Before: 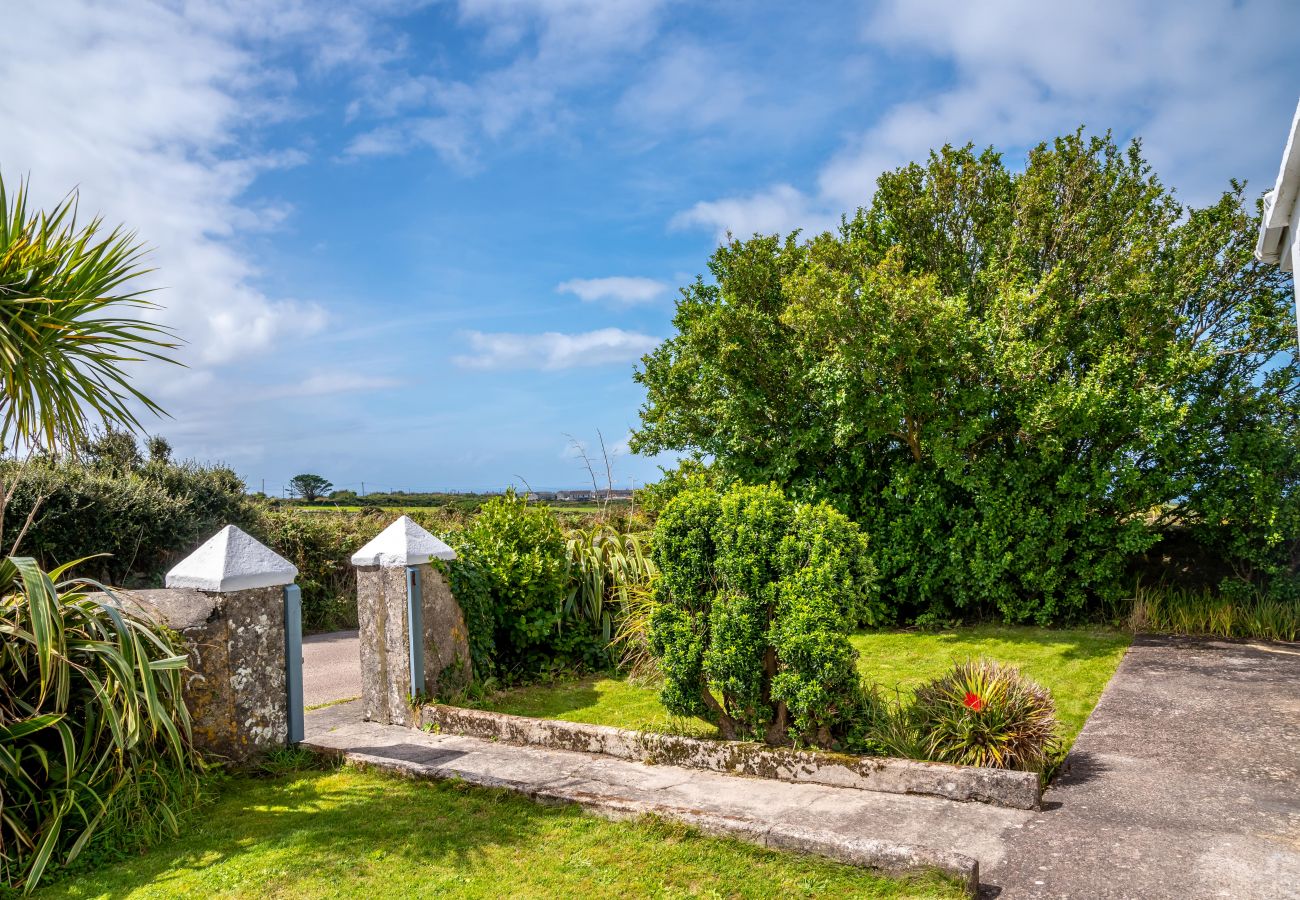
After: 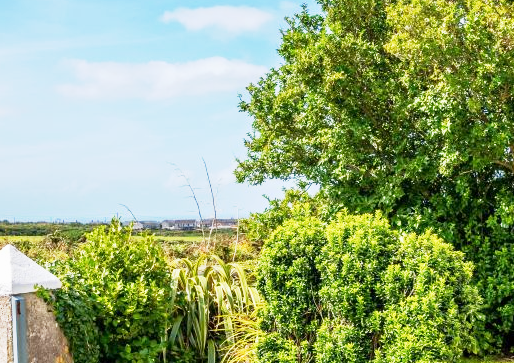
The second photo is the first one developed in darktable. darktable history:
exposure: exposure 0.61 EV, compensate highlight preservation false
crop: left 30.424%, top 30.199%, right 29.992%, bottom 29.463%
base curve: curves: ch0 [(0, 0) (0.088, 0.125) (0.176, 0.251) (0.354, 0.501) (0.613, 0.749) (1, 0.877)], preserve colors none
